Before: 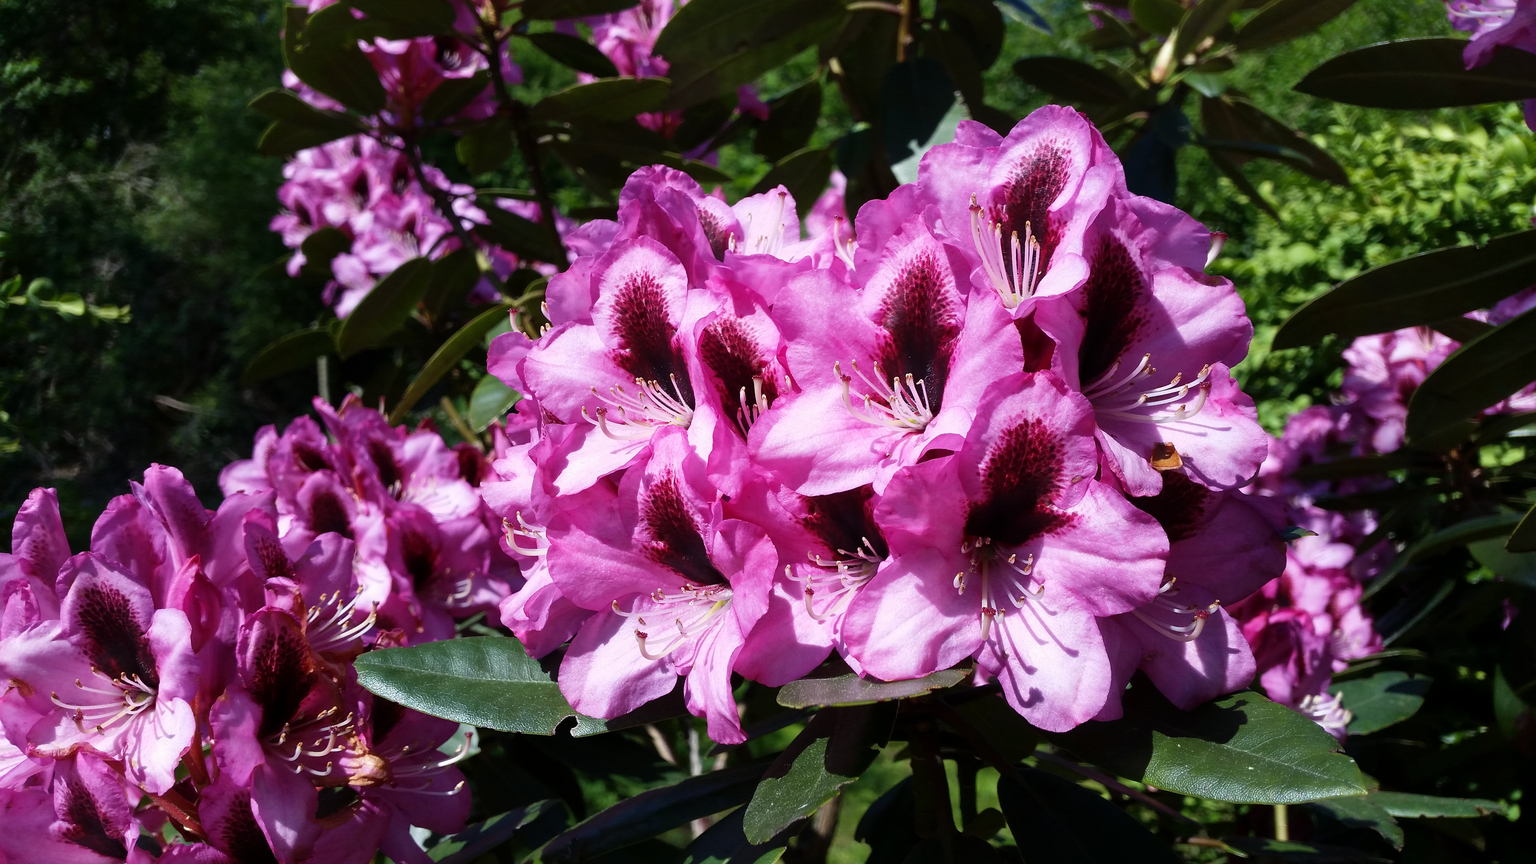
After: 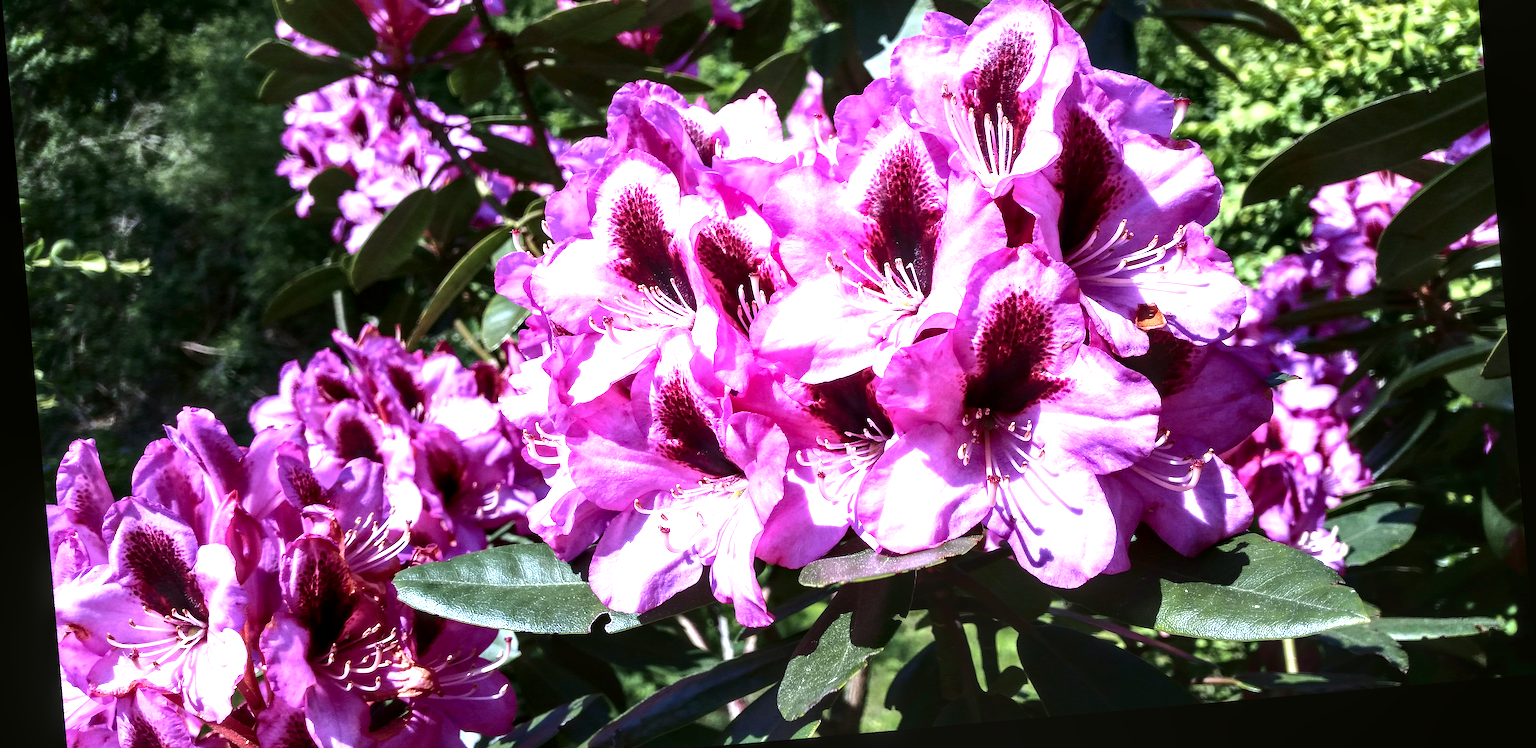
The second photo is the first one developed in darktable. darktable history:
crop and rotate: top 15.774%, bottom 5.506%
exposure: black level correction 0, exposure 1.2 EV, compensate highlight preservation false
rotate and perspective: rotation -4.98°, automatic cropping off
local contrast: detail 150%
tone curve: curves: ch0 [(0, 0.021) (0.059, 0.053) (0.212, 0.18) (0.337, 0.304) (0.495, 0.505) (0.725, 0.731) (0.89, 0.919) (1, 1)]; ch1 [(0, 0) (0.094, 0.081) (0.285, 0.299) (0.413, 0.43) (0.479, 0.475) (0.54, 0.55) (0.615, 0.65) (0.683, 0.688) (1, 1)]; ch2 [(0, 0) (0.257, 0.217) (0.434, 0.434) (0.498, 0.507) (0.599, 0.578) (1, 1)], color space Lab, independent channels, preserve colors none
white balance: red 0.967, blue 1.119, emerald 0.756
